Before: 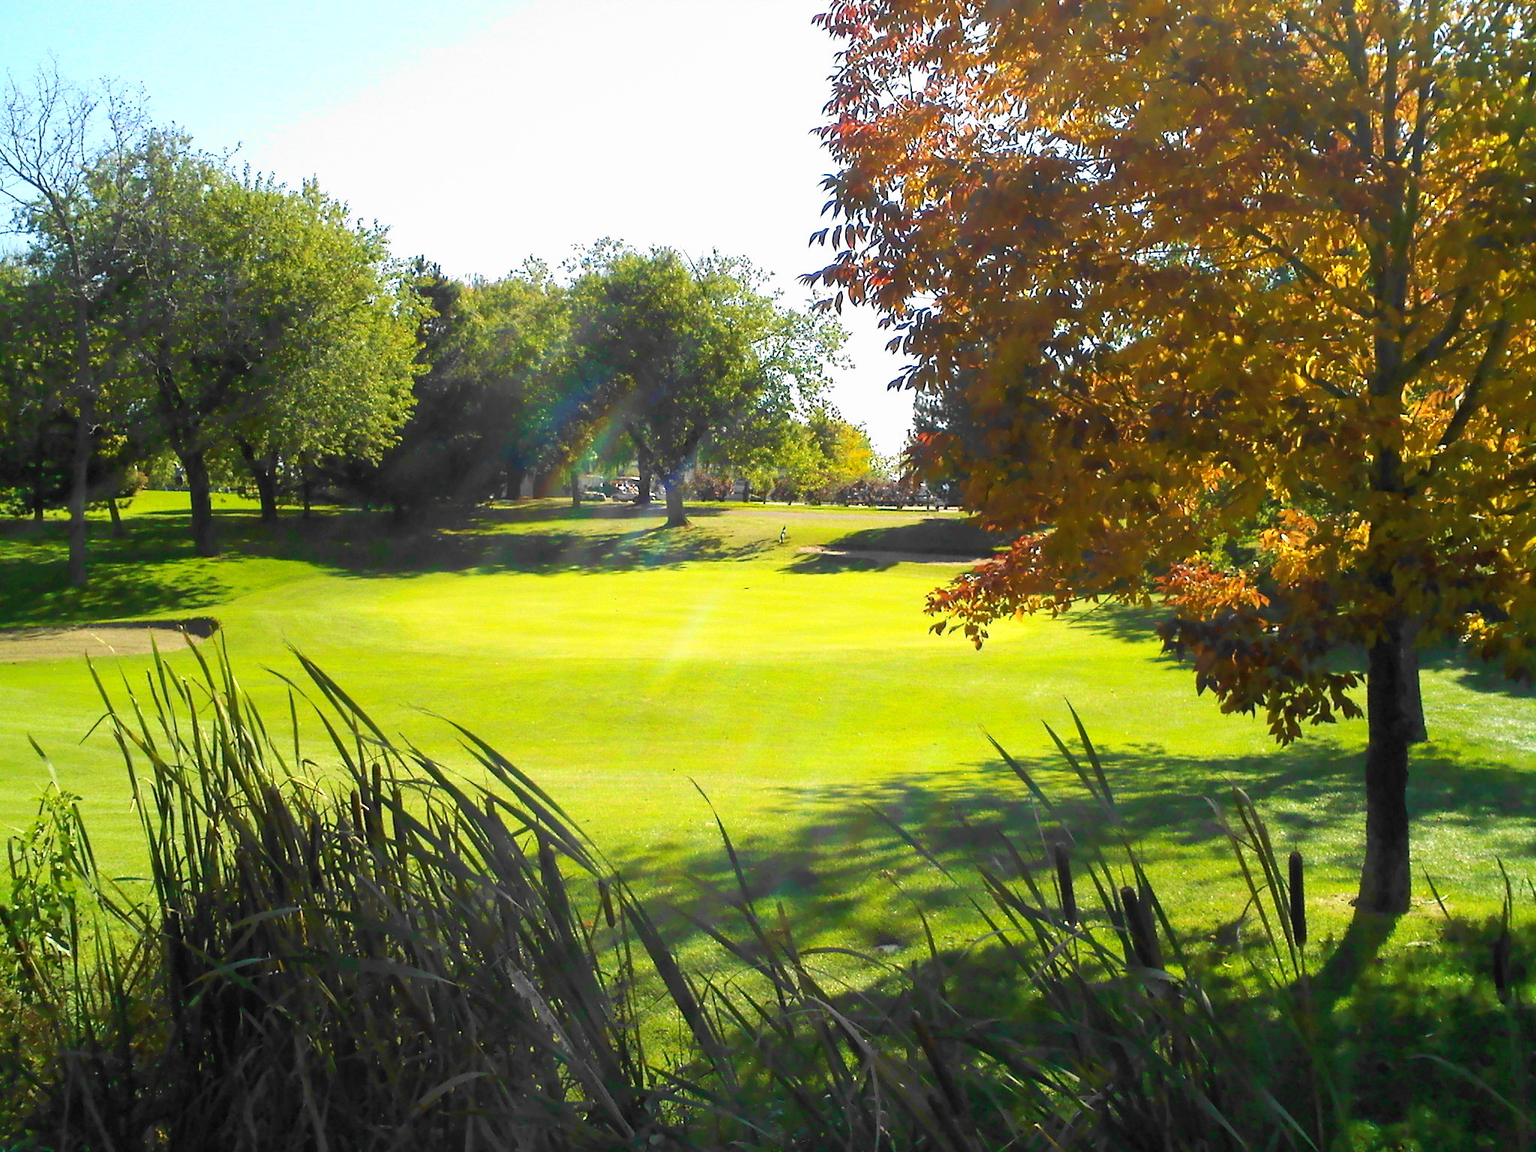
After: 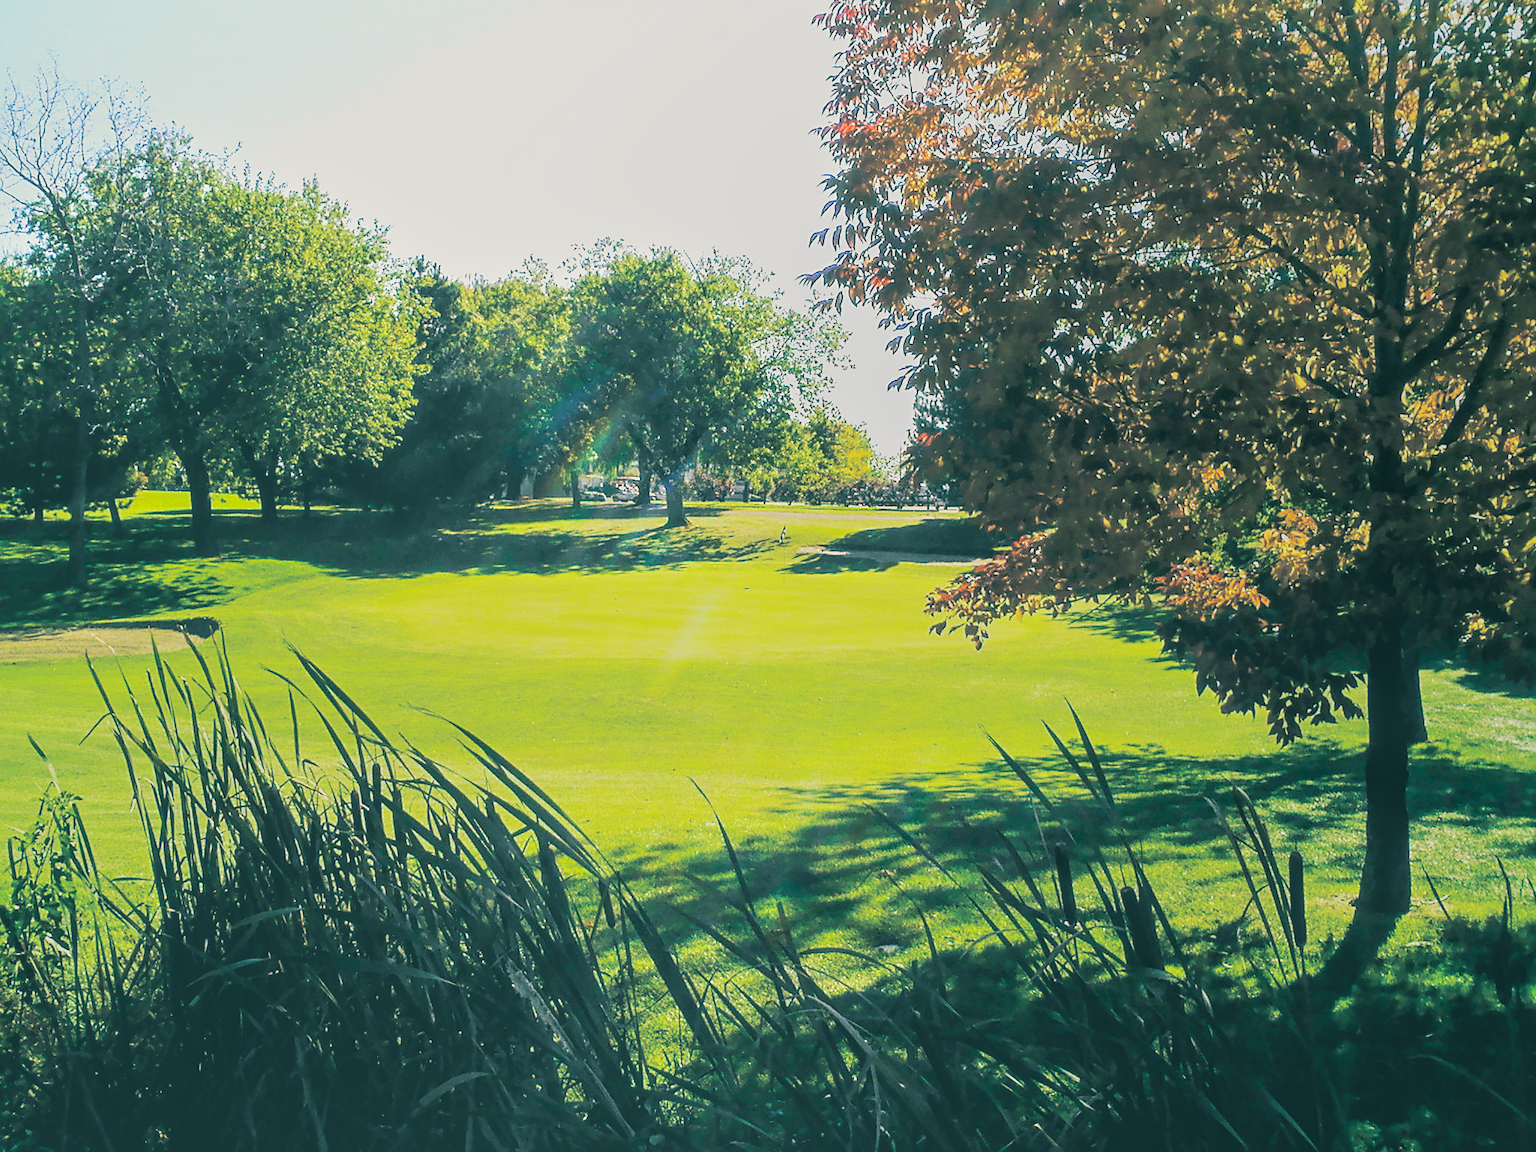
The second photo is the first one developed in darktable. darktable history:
sigmoid: contrast 1.8, skew -0.2, preserve hue 0%, red attenuation 0.1, red rotation 0.035, green attenuation 0.1, green rotation -0.017, blue attenuation 0.15, blue rotation -0.052, base primaries Rec2020
haze removal: compatibility mode true, adaptive false
tone curve: curves: ch0 [(0, 0) (0.339, 0.306) (0.687, 0.706) (1, 1)], color space Lab, linked channels, preserve colors none
local contrast: highlights 73%, shadows 15%, midtone range 0.197
tone equalizer: on, module defaults
split-toning: shadows › hue 186.43°, highlights › hue 49.29°, compress 30.29%
sharpen: on, module defaults
